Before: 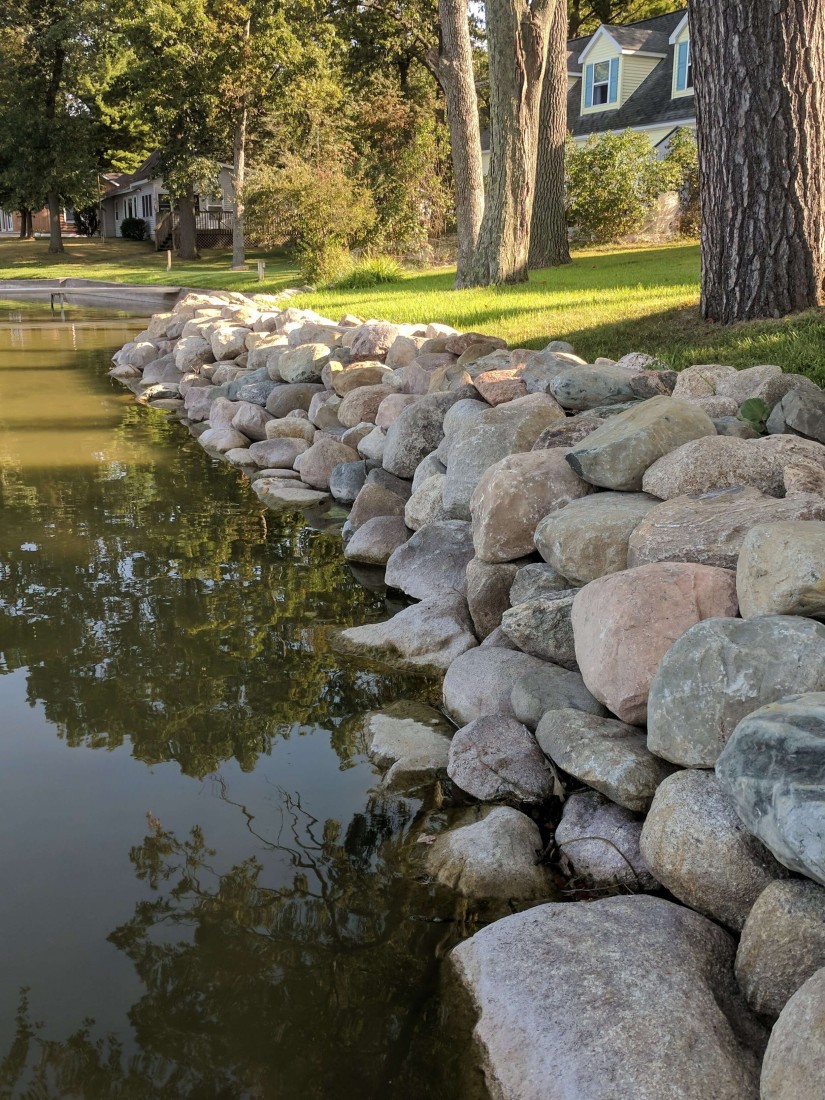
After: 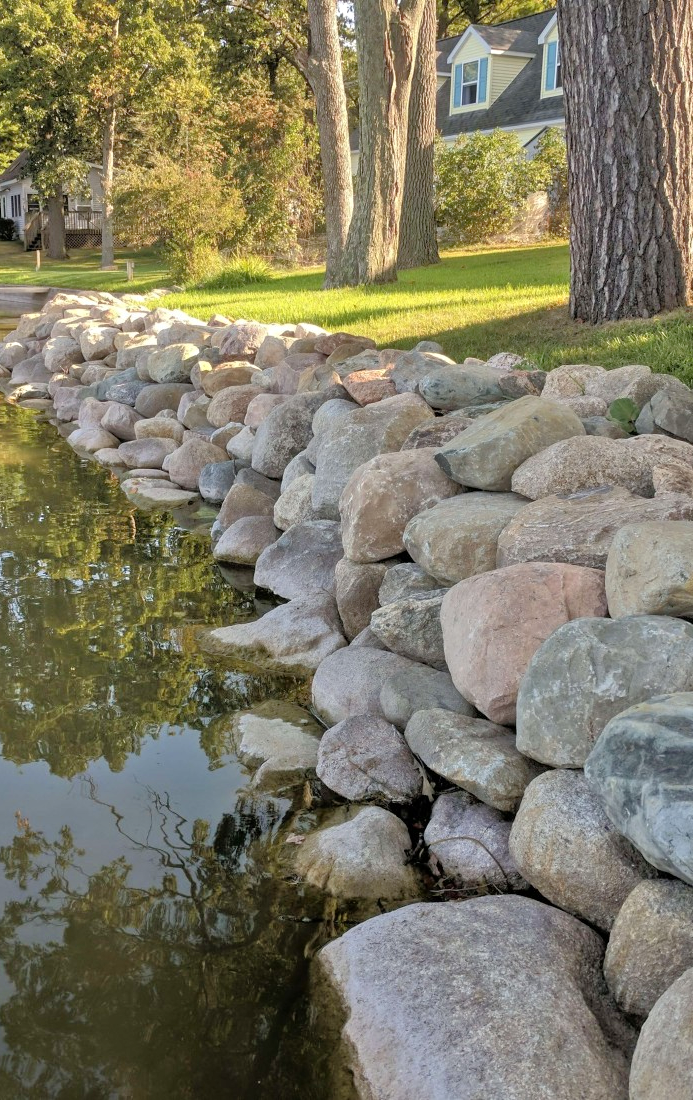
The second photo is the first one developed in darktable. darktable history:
crop: left 15.946%
tone equalizer: -7 EV 0.149 EV, -6 EV 0.562 EV, -5 EV 1.12 EV, -4 EV 1.36 EV, -3 EV 1.12 EV, -2 EV 0.6 EV, -1 EV 0.157 EV
